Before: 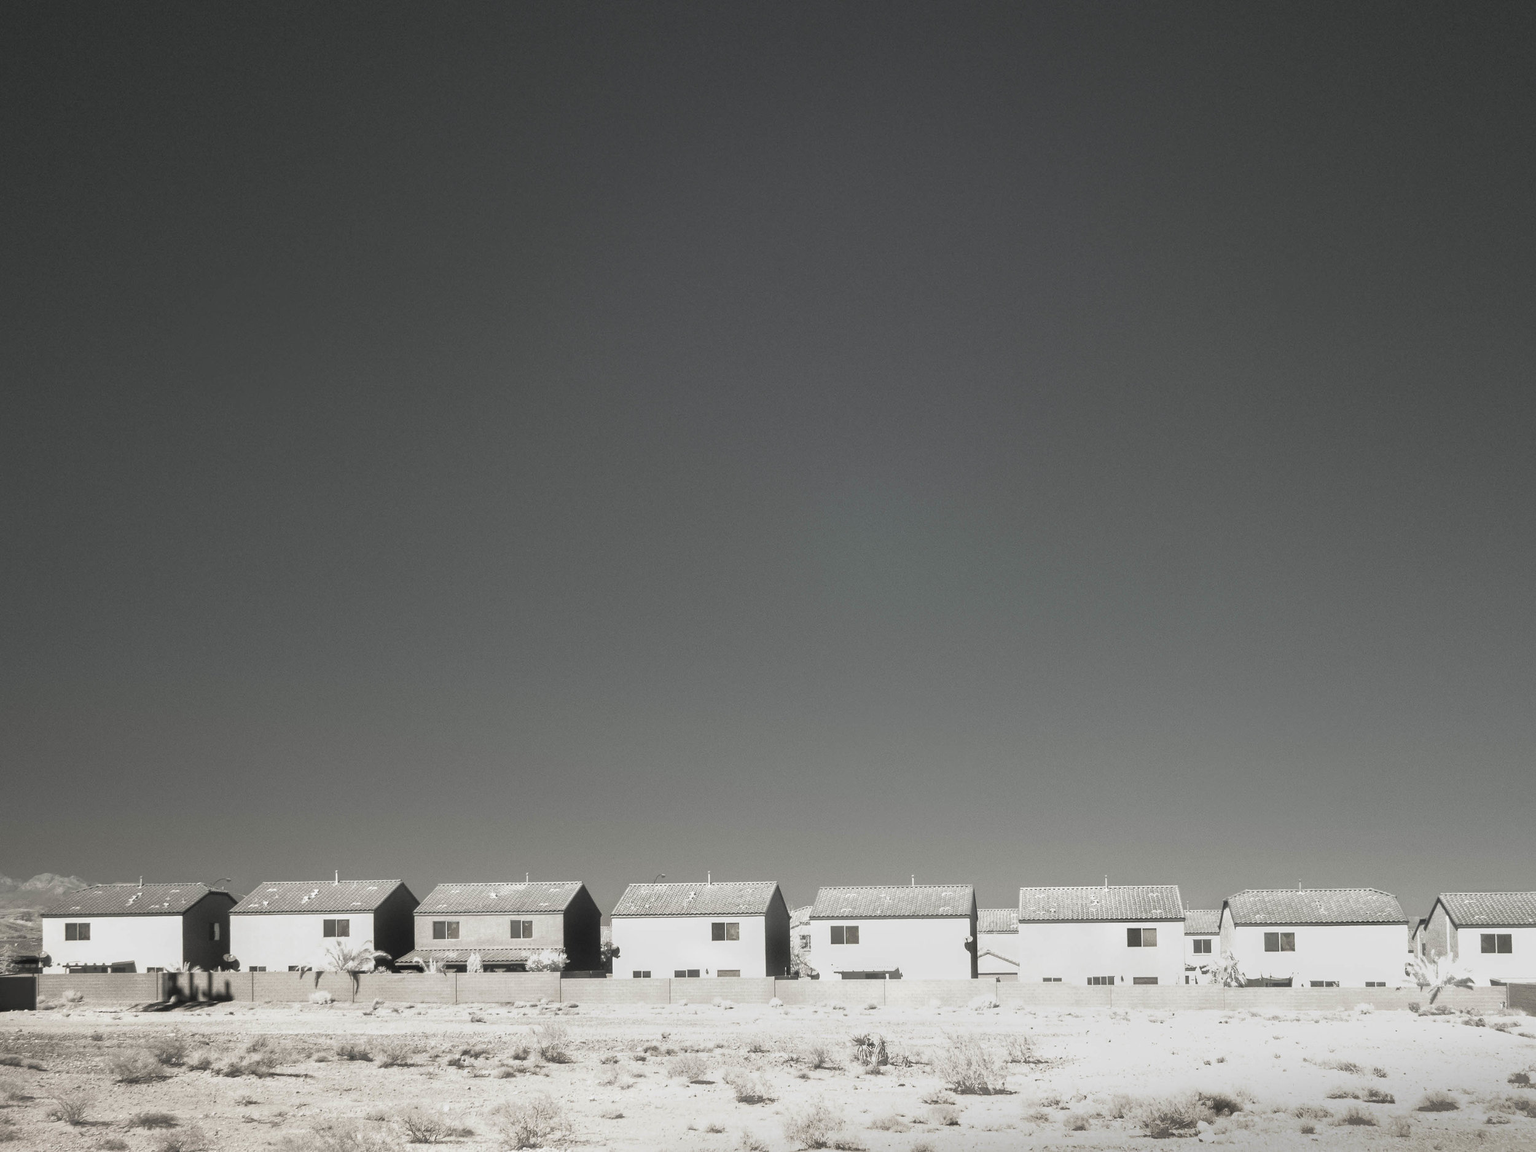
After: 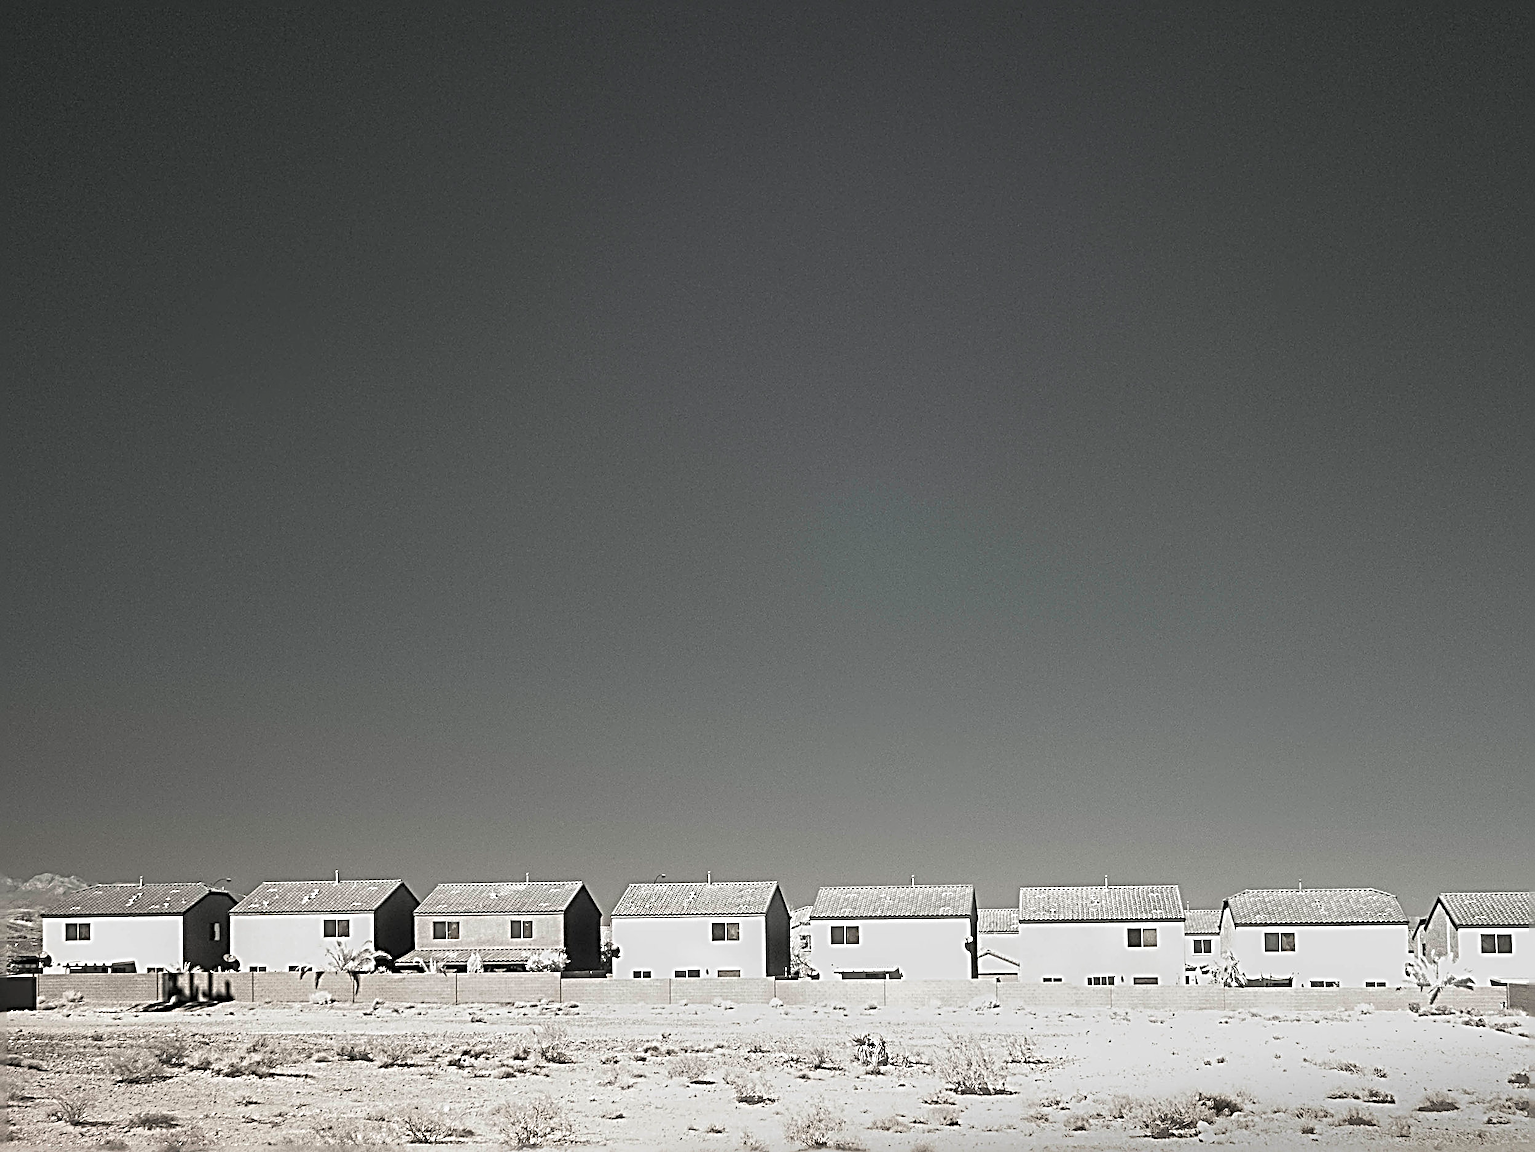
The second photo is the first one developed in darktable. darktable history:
sharpen: radius 4.022, amount 1.999
